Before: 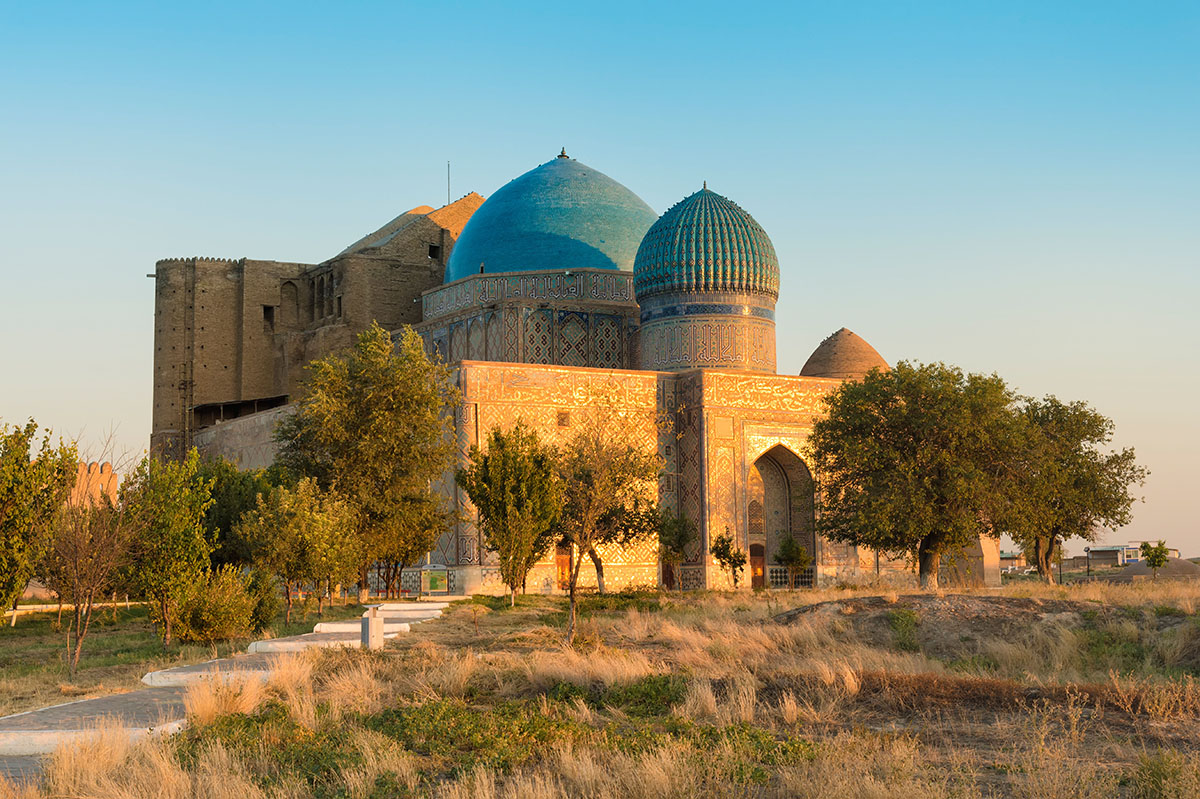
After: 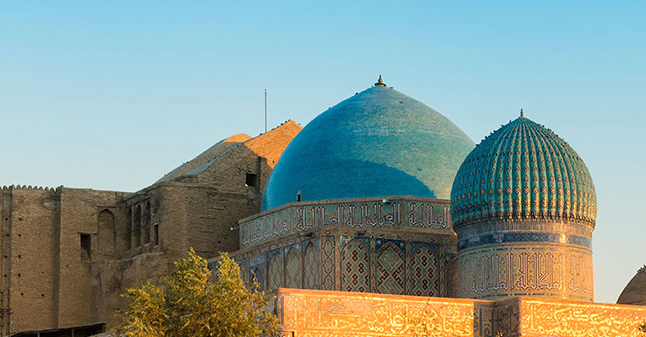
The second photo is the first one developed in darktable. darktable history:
crop: left 15.306%, top 9.065%, right 30.789%, bottom 48.638%
base curve: curves: ch0 [(0, 0) (0.472, 0.508) (1, 1)]
